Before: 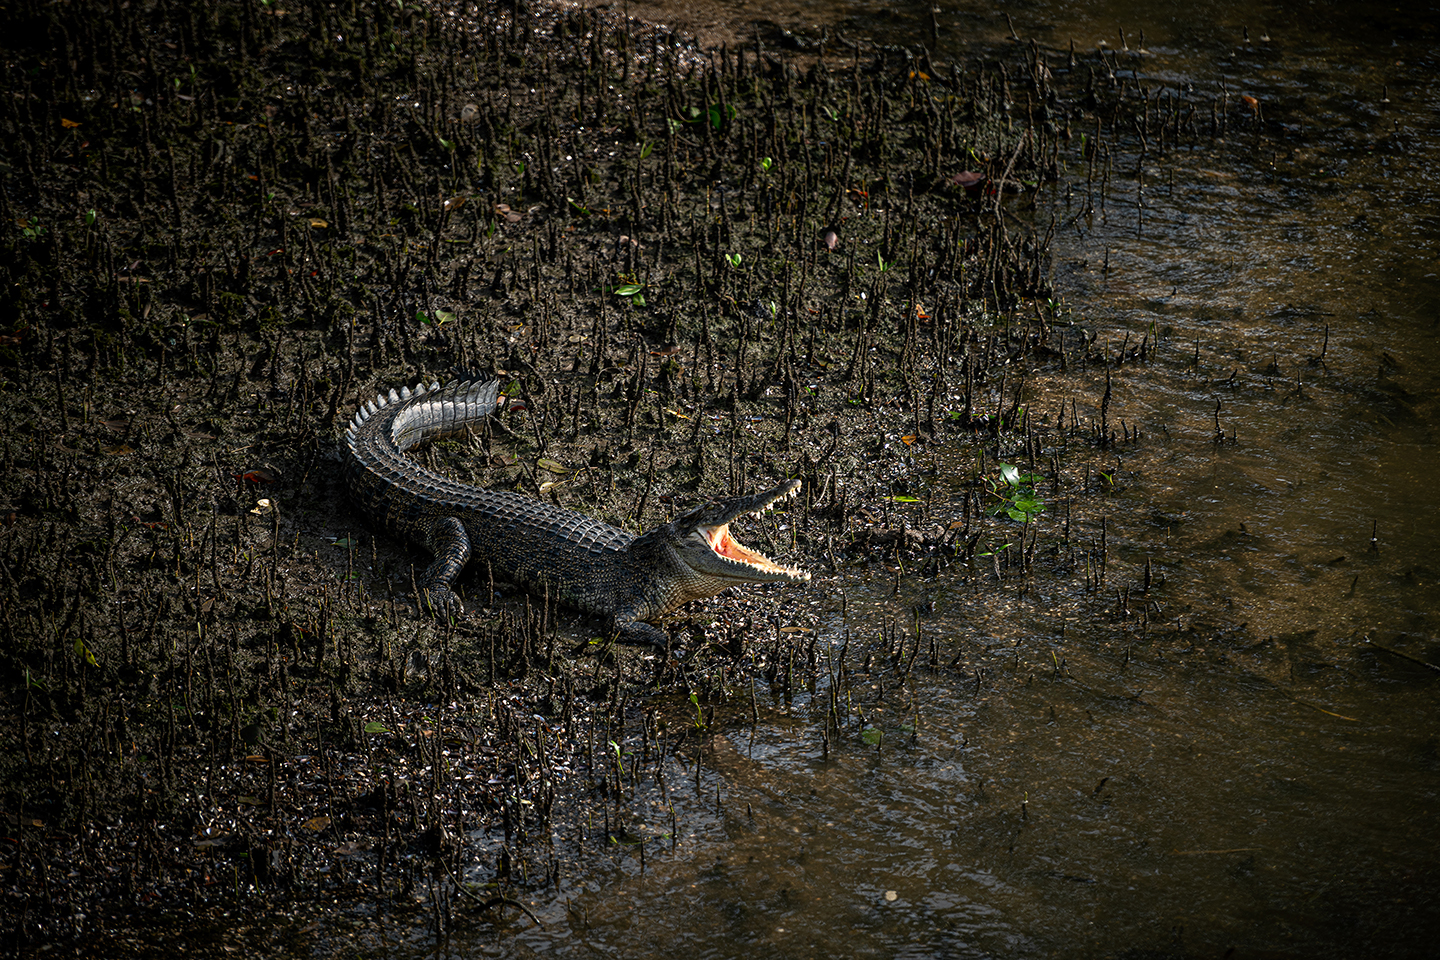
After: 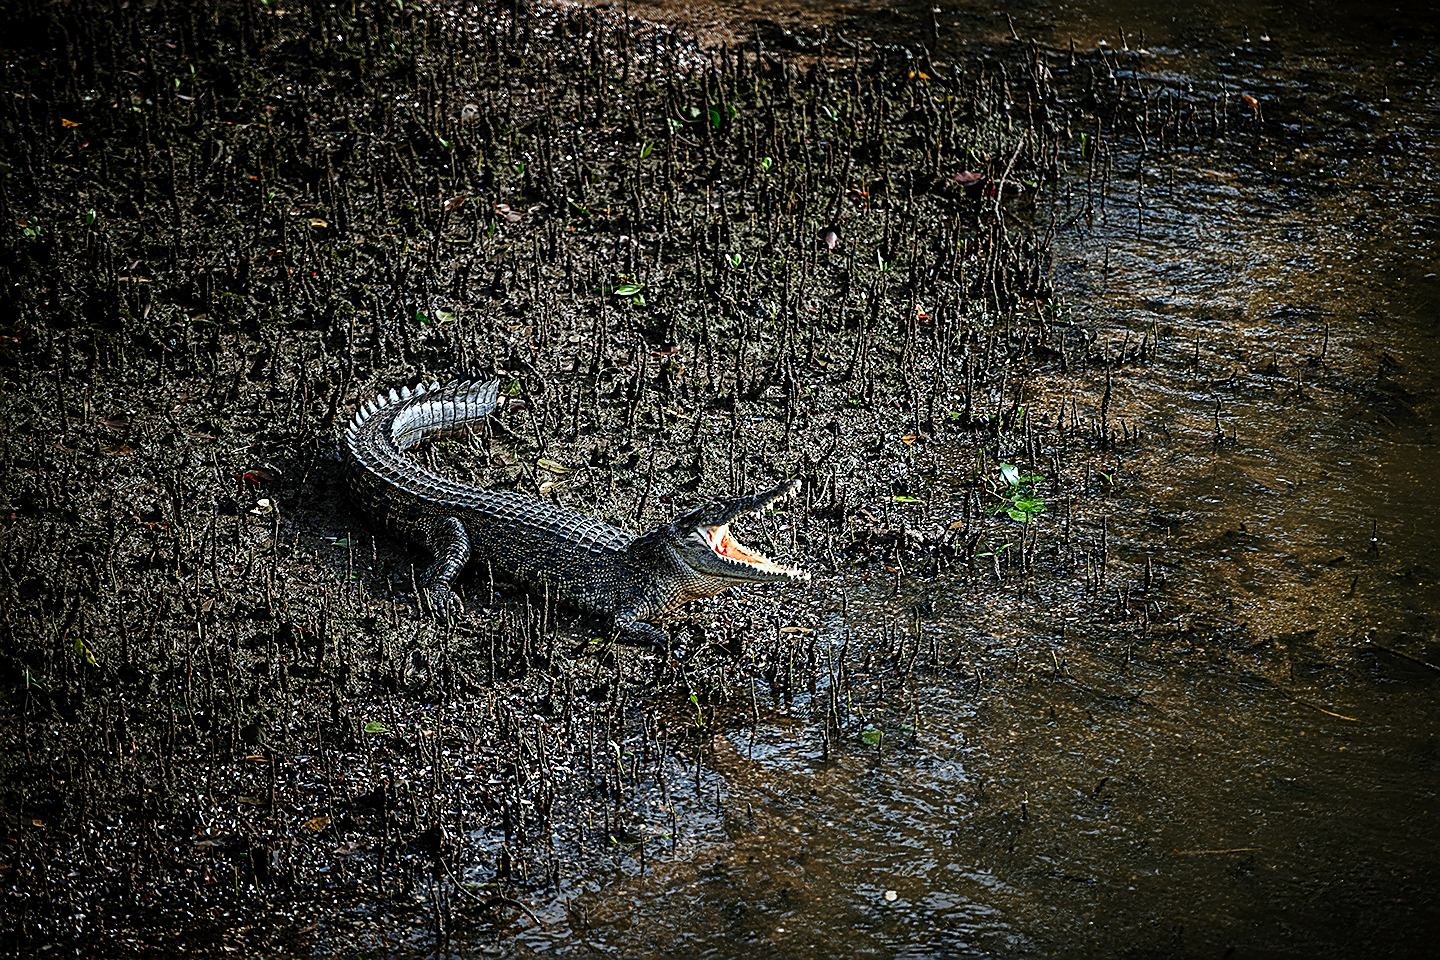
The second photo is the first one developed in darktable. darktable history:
base curve: curves: ch0 [(0, 0) (0.028, 0.03) (0.121, 0.232) (0.46, 0.748) (0.859, 0.968) (1, 1)], preserve colors none
sharpen: amount 0.904
color correction: highlights a* -4.21, highlights b* -11.1
